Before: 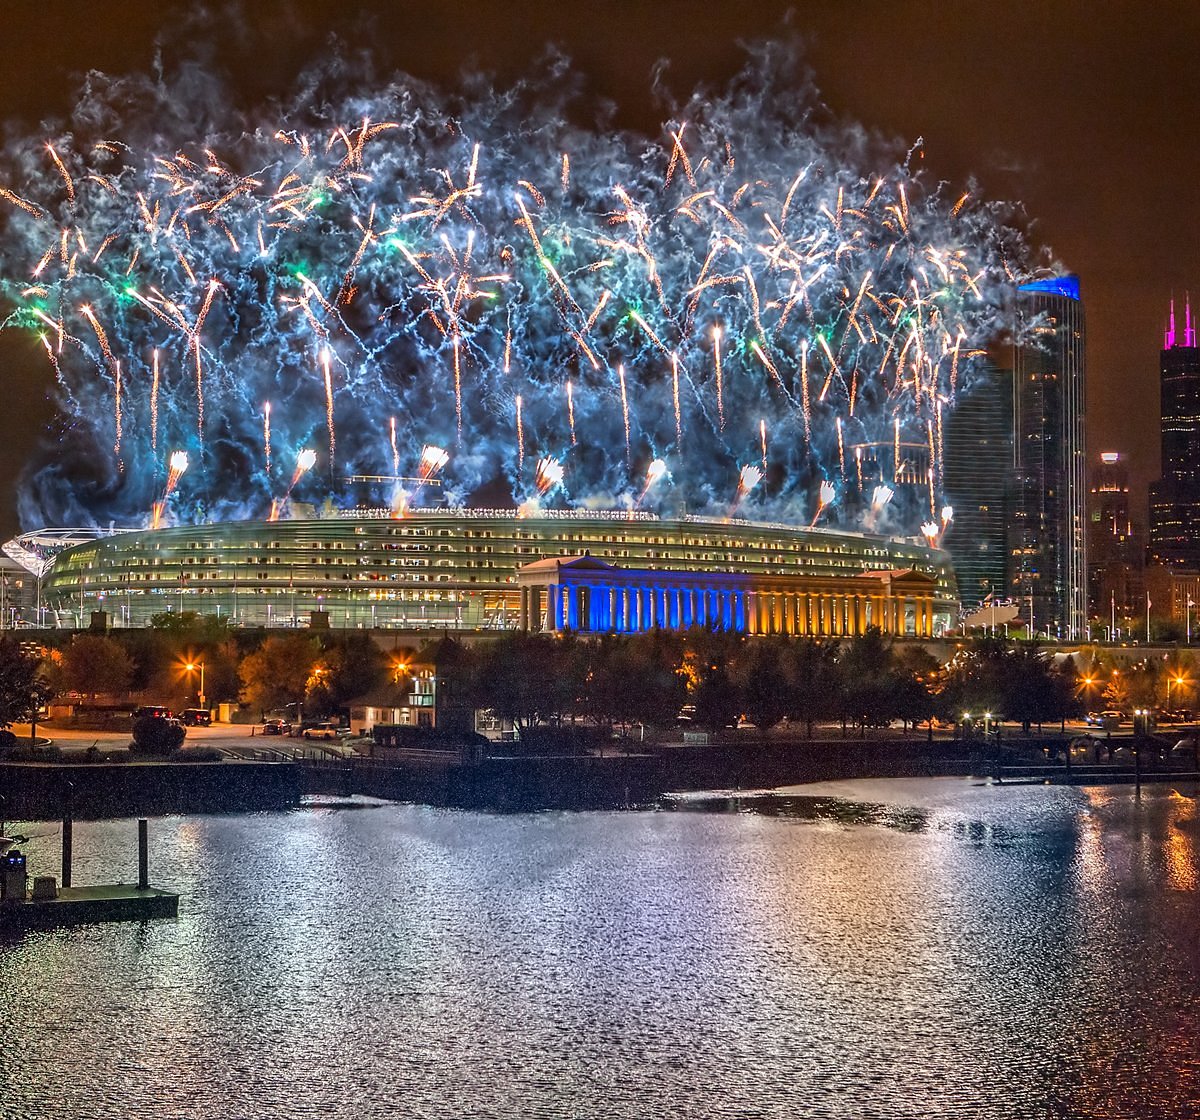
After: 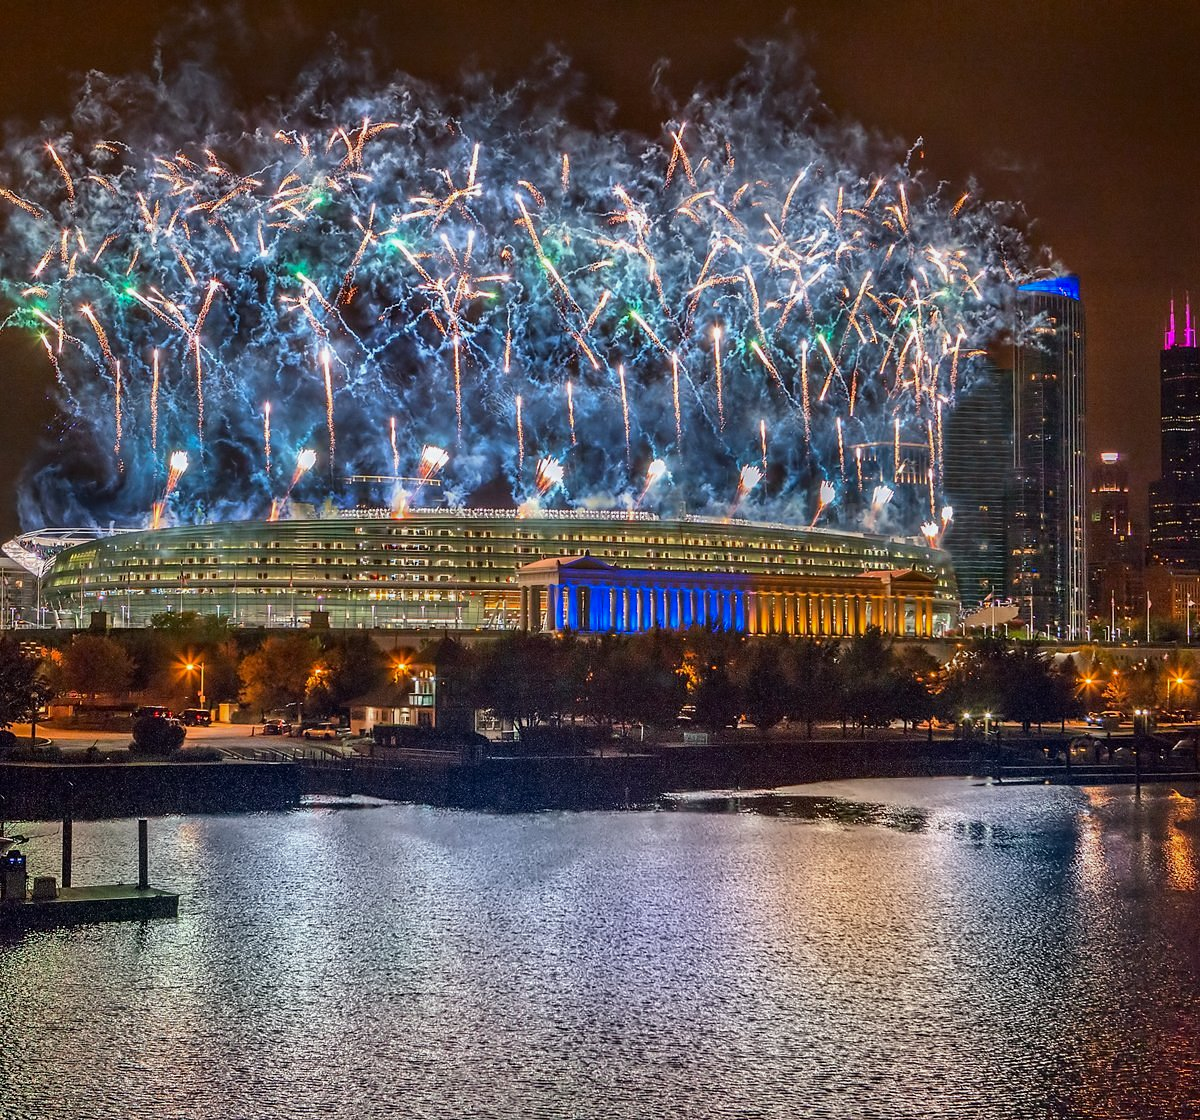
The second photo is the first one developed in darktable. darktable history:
shadows and highlights: shadows -20.52, white point adjustment -2.05, highlights -34.82
